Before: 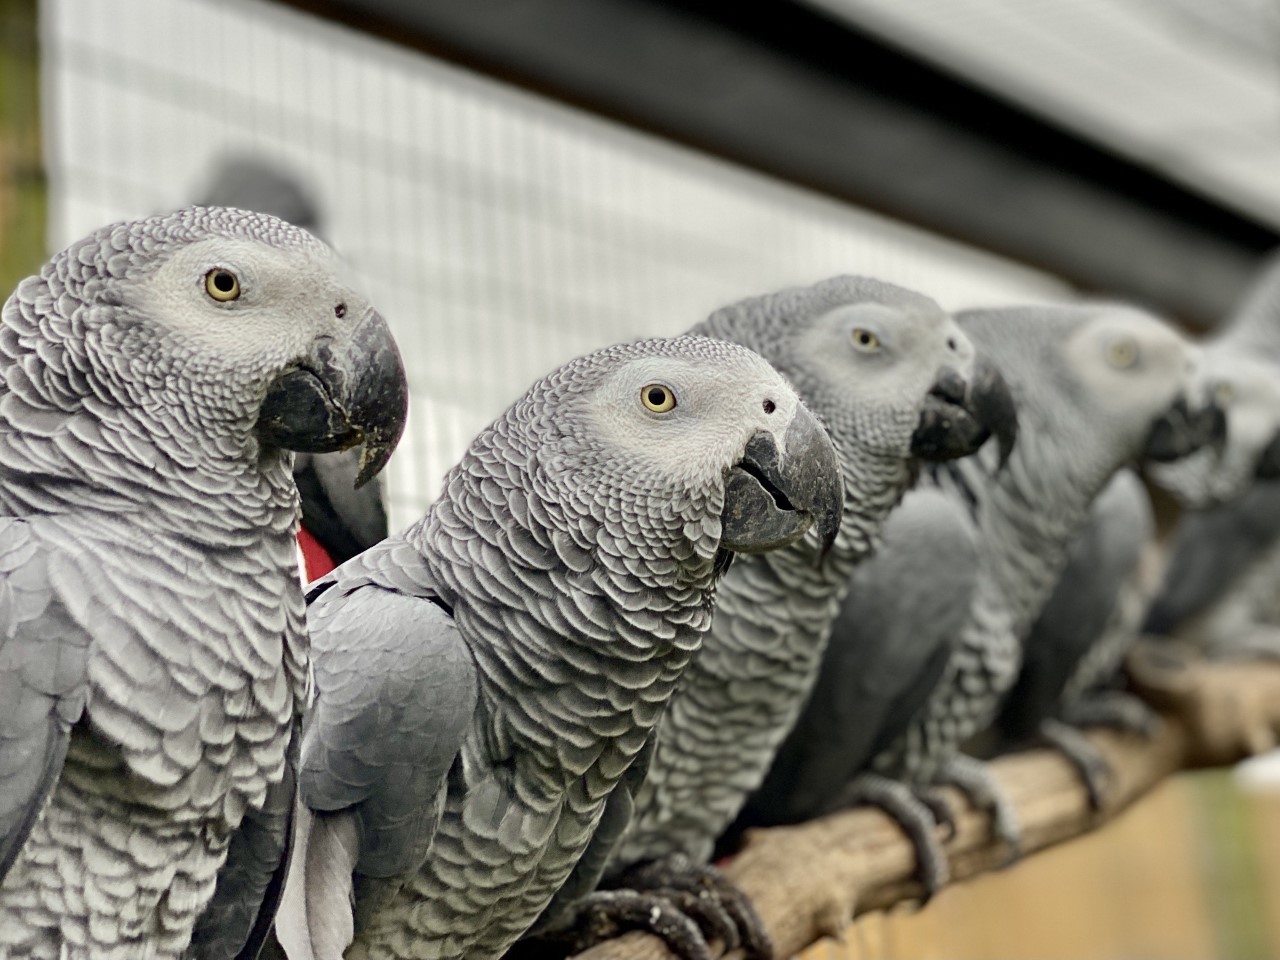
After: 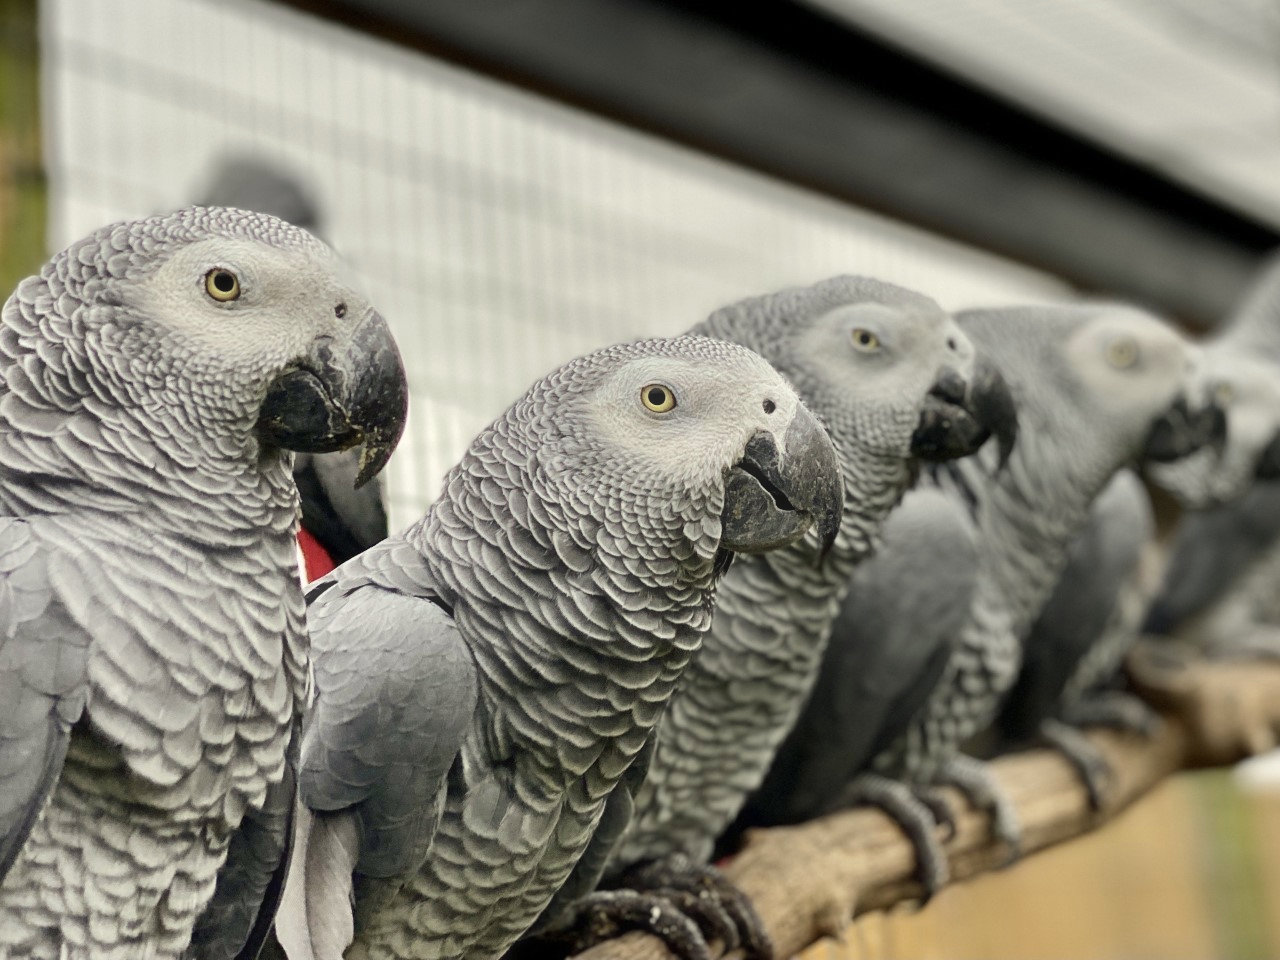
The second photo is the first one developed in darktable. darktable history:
haze removal: strength -0.054, compatibility mode true, adaptive false
color correction: highlights b* 2.99
